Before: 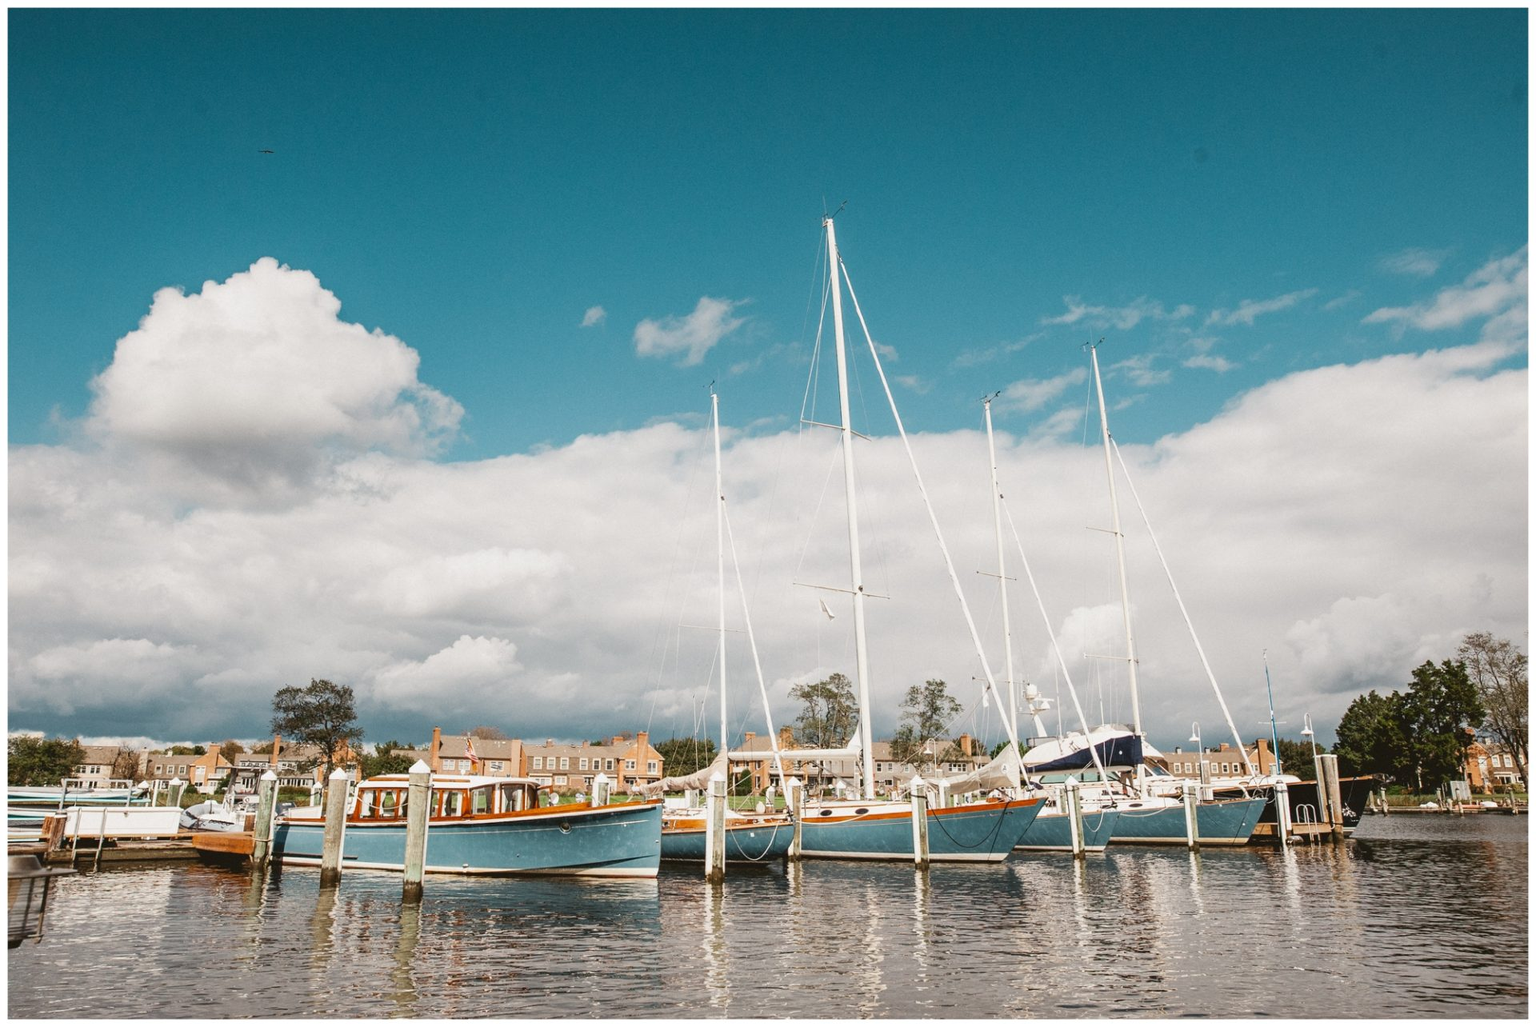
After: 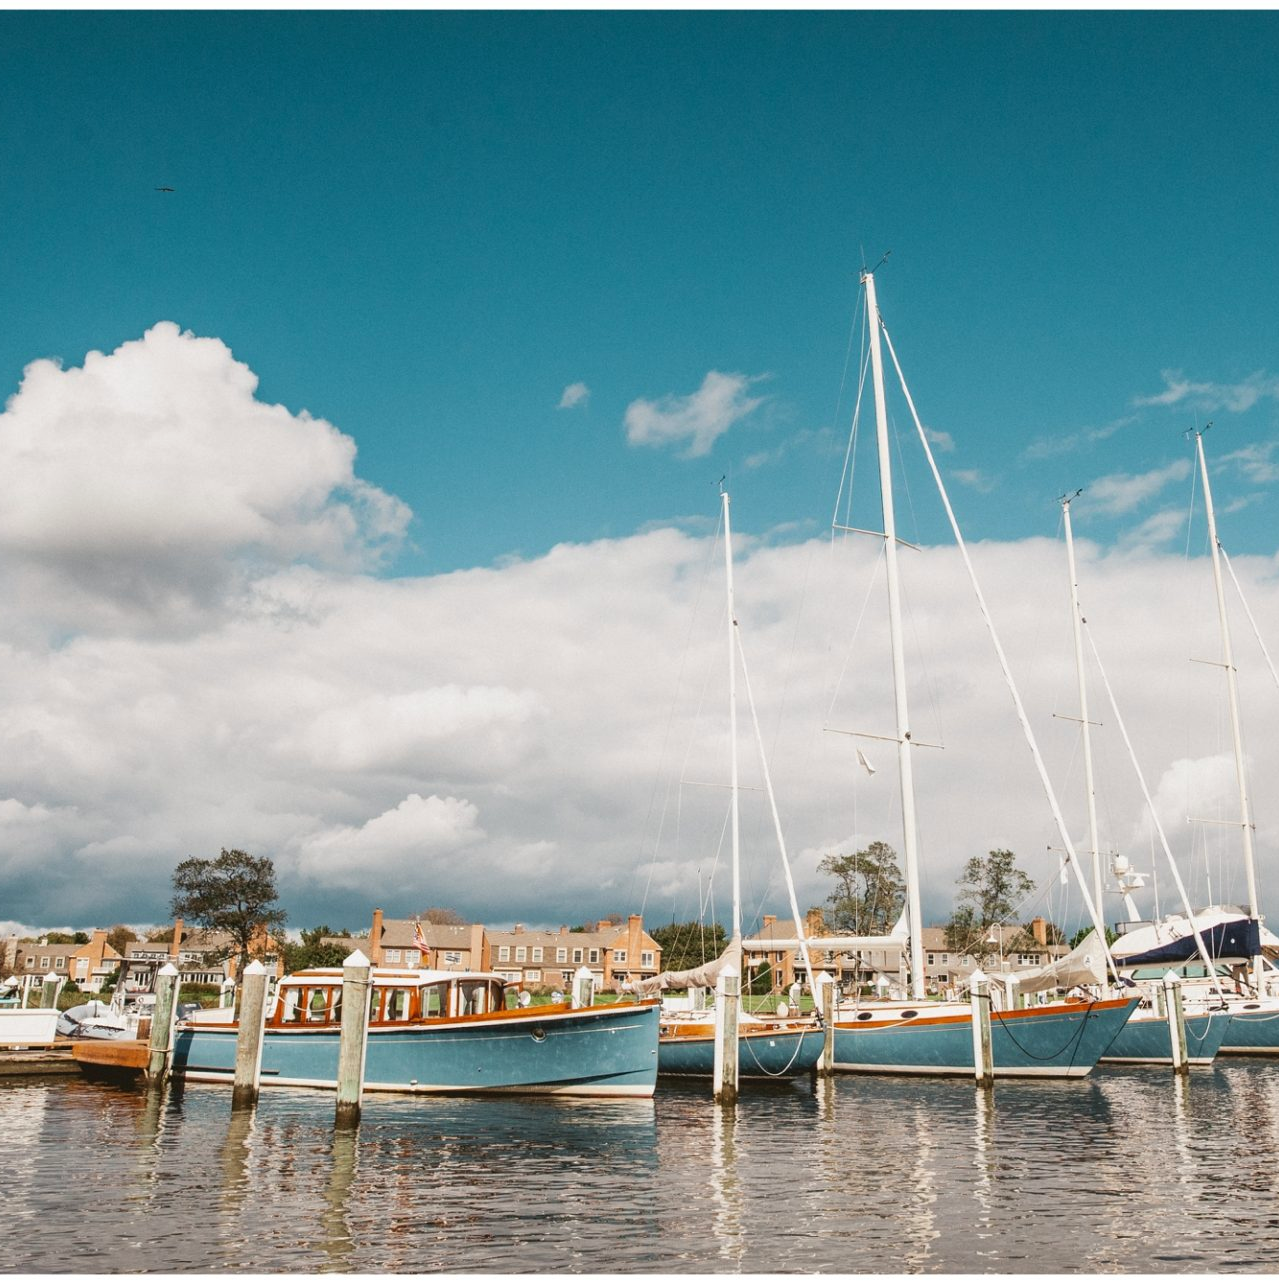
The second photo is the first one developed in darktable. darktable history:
crop and rotate: left 8.786%, right 24.548%
velvia: strength 9.25%
